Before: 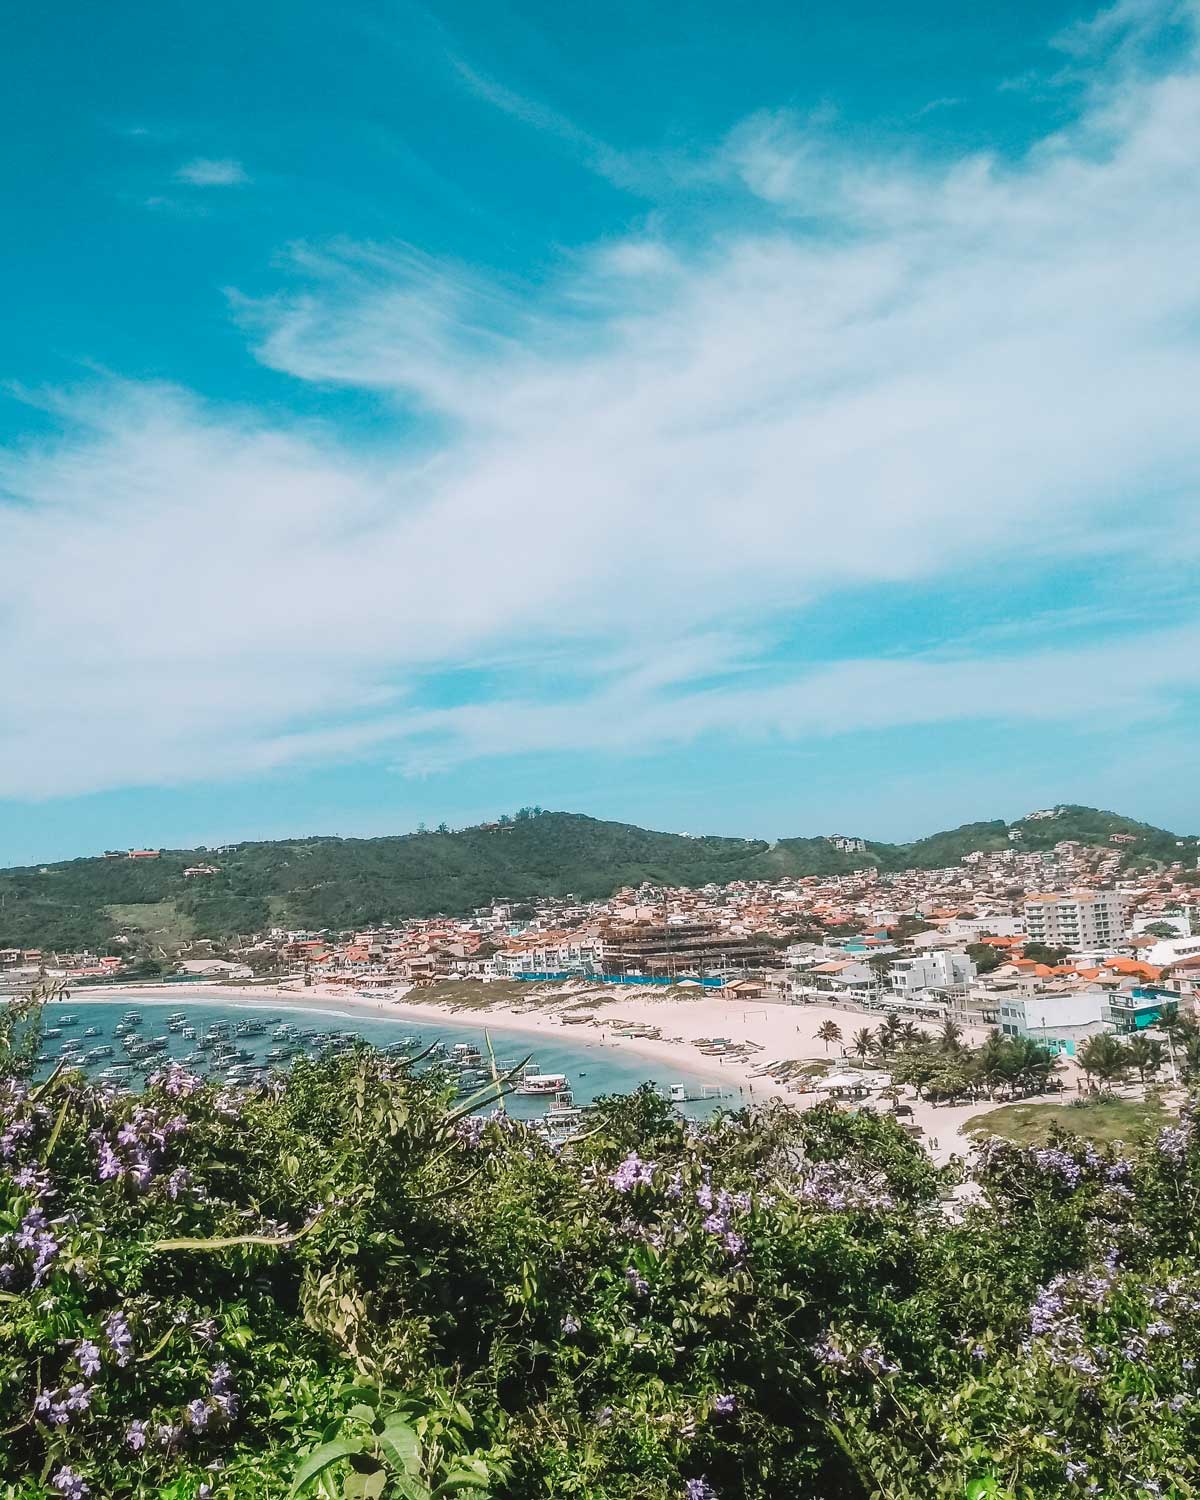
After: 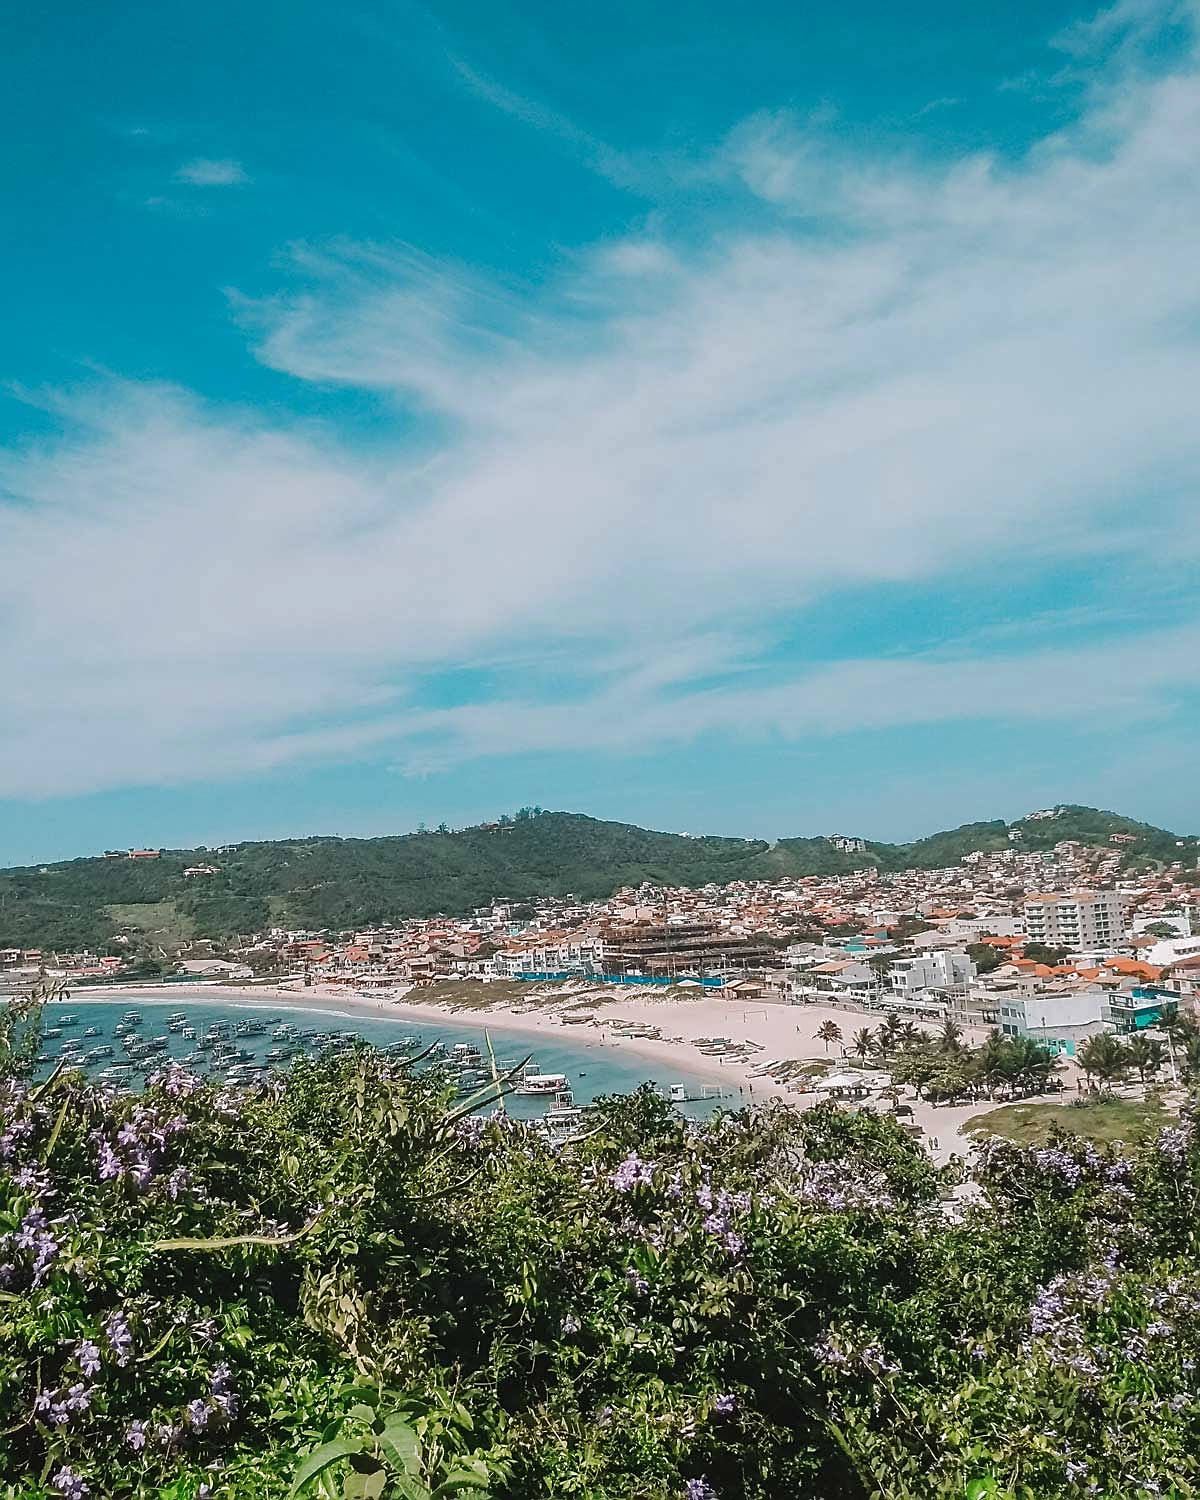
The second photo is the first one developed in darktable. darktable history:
sharpen: on, module defaults
rgb curve: curves: ch0 [(0, 0) (0.175, 0.154) (0.785, 0.663) (1, 1)]
